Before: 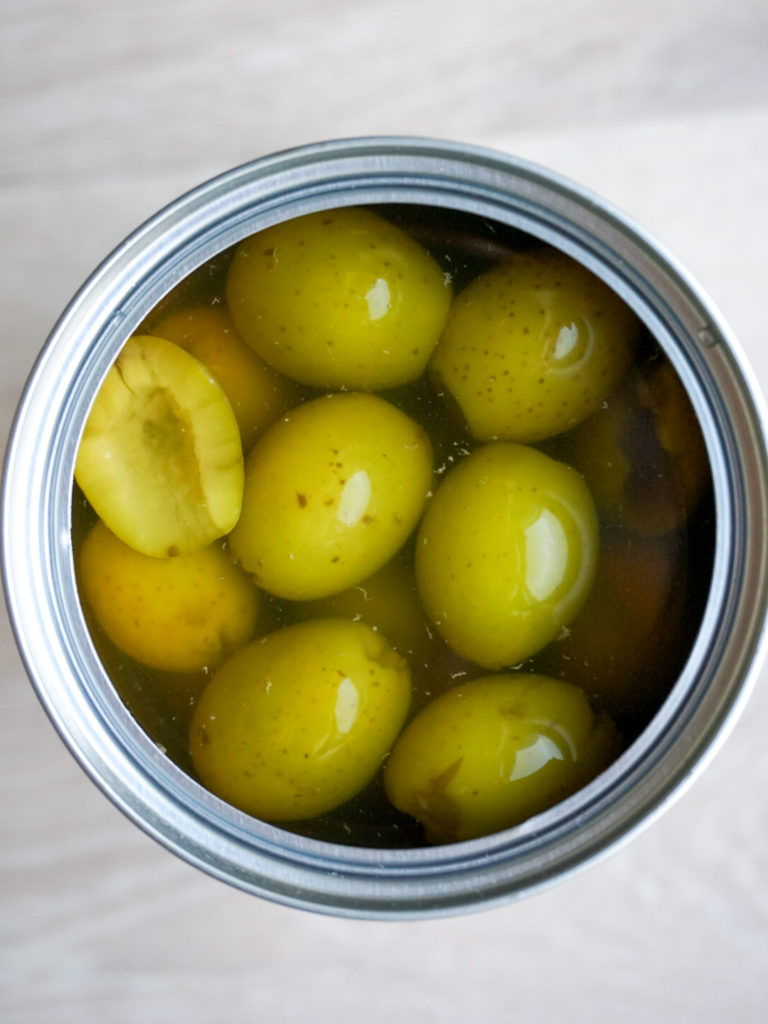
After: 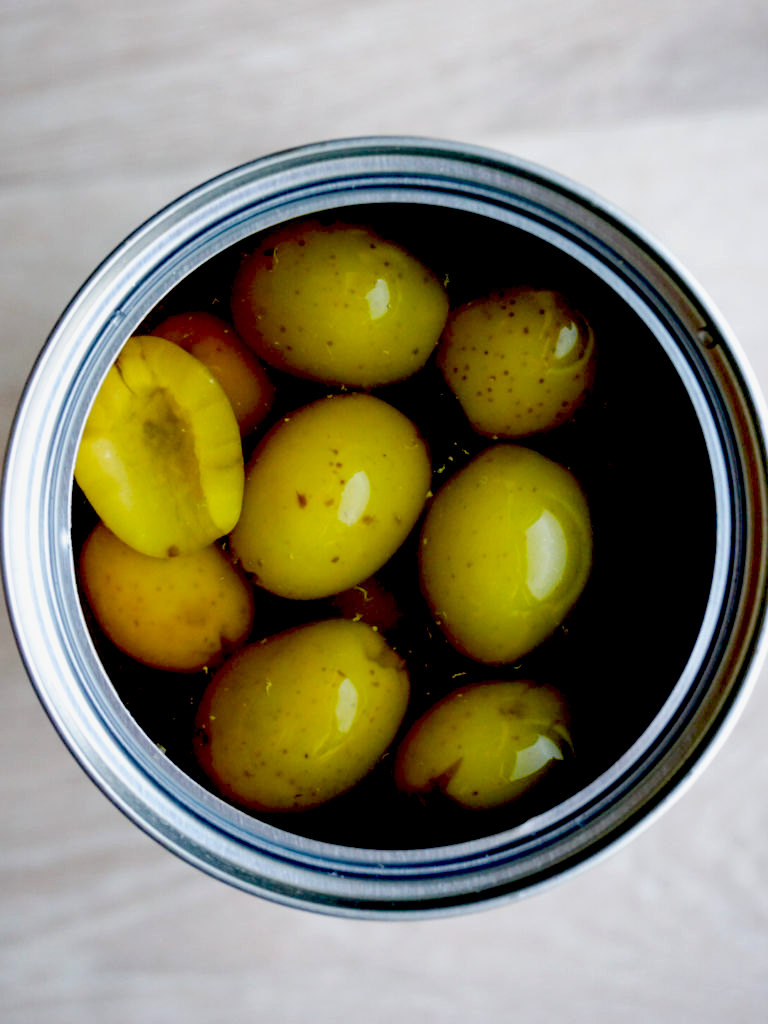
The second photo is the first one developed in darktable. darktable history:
exposure: black level correction 0.1, exposure -0.096 EV, compensate highlight preservation false
